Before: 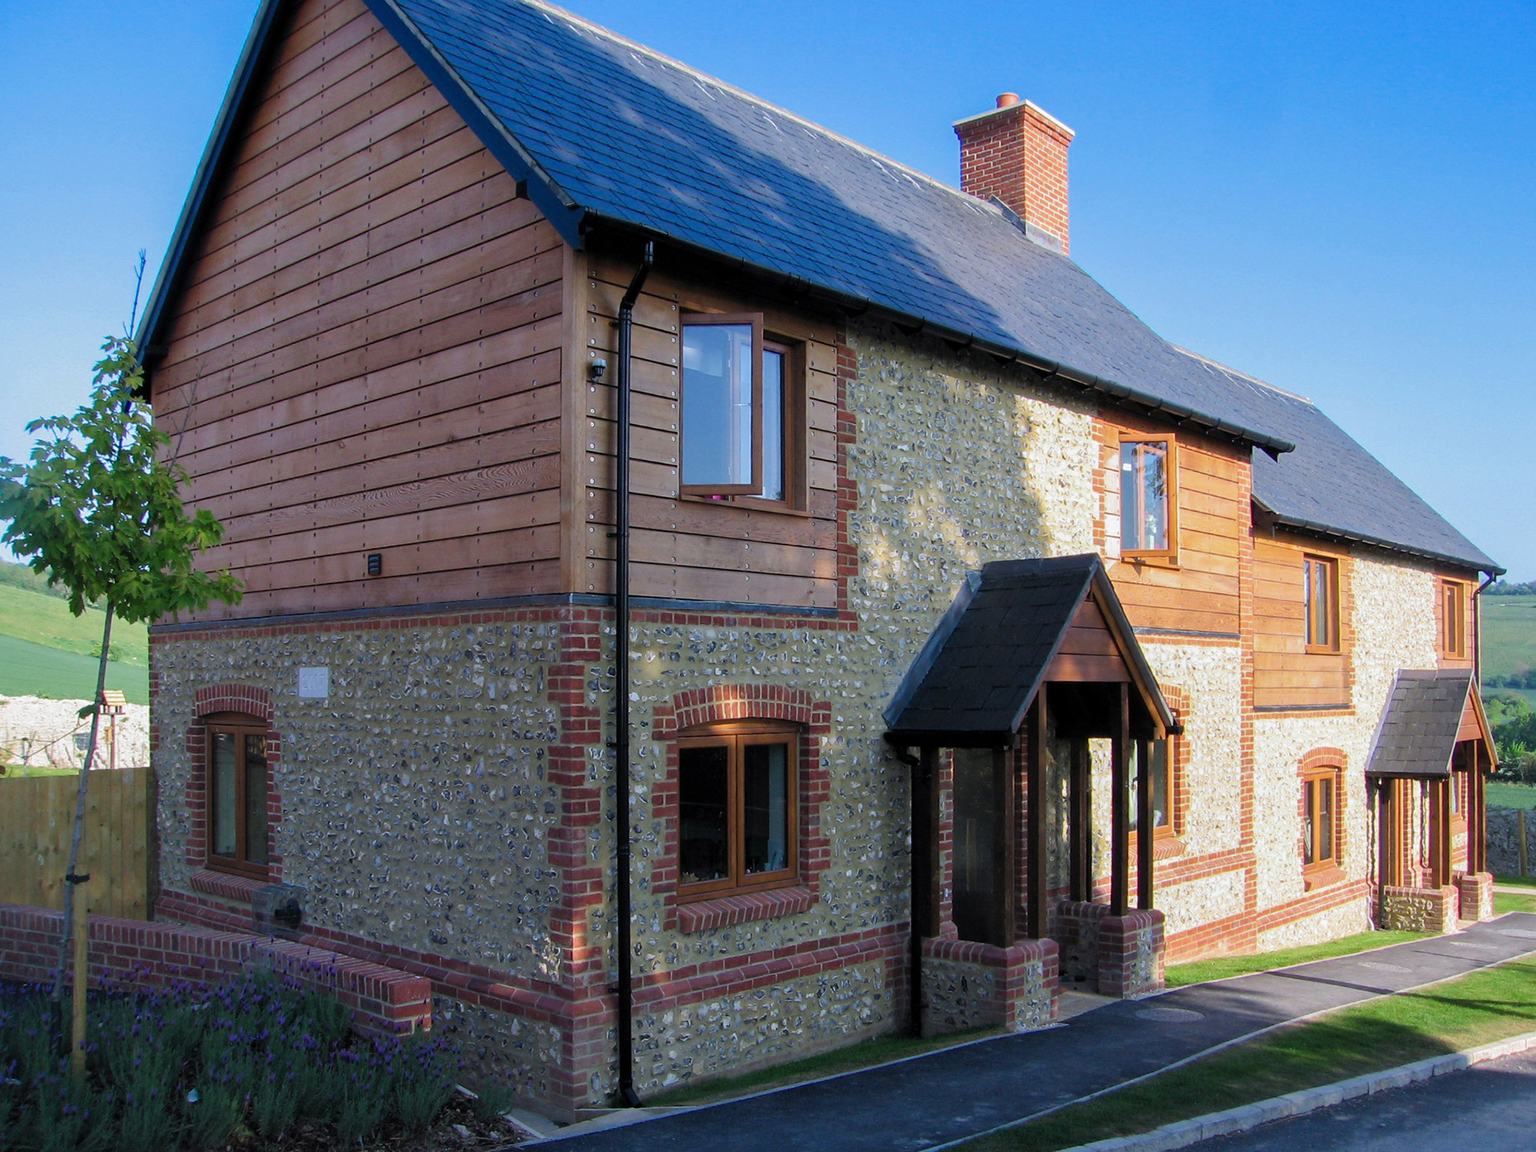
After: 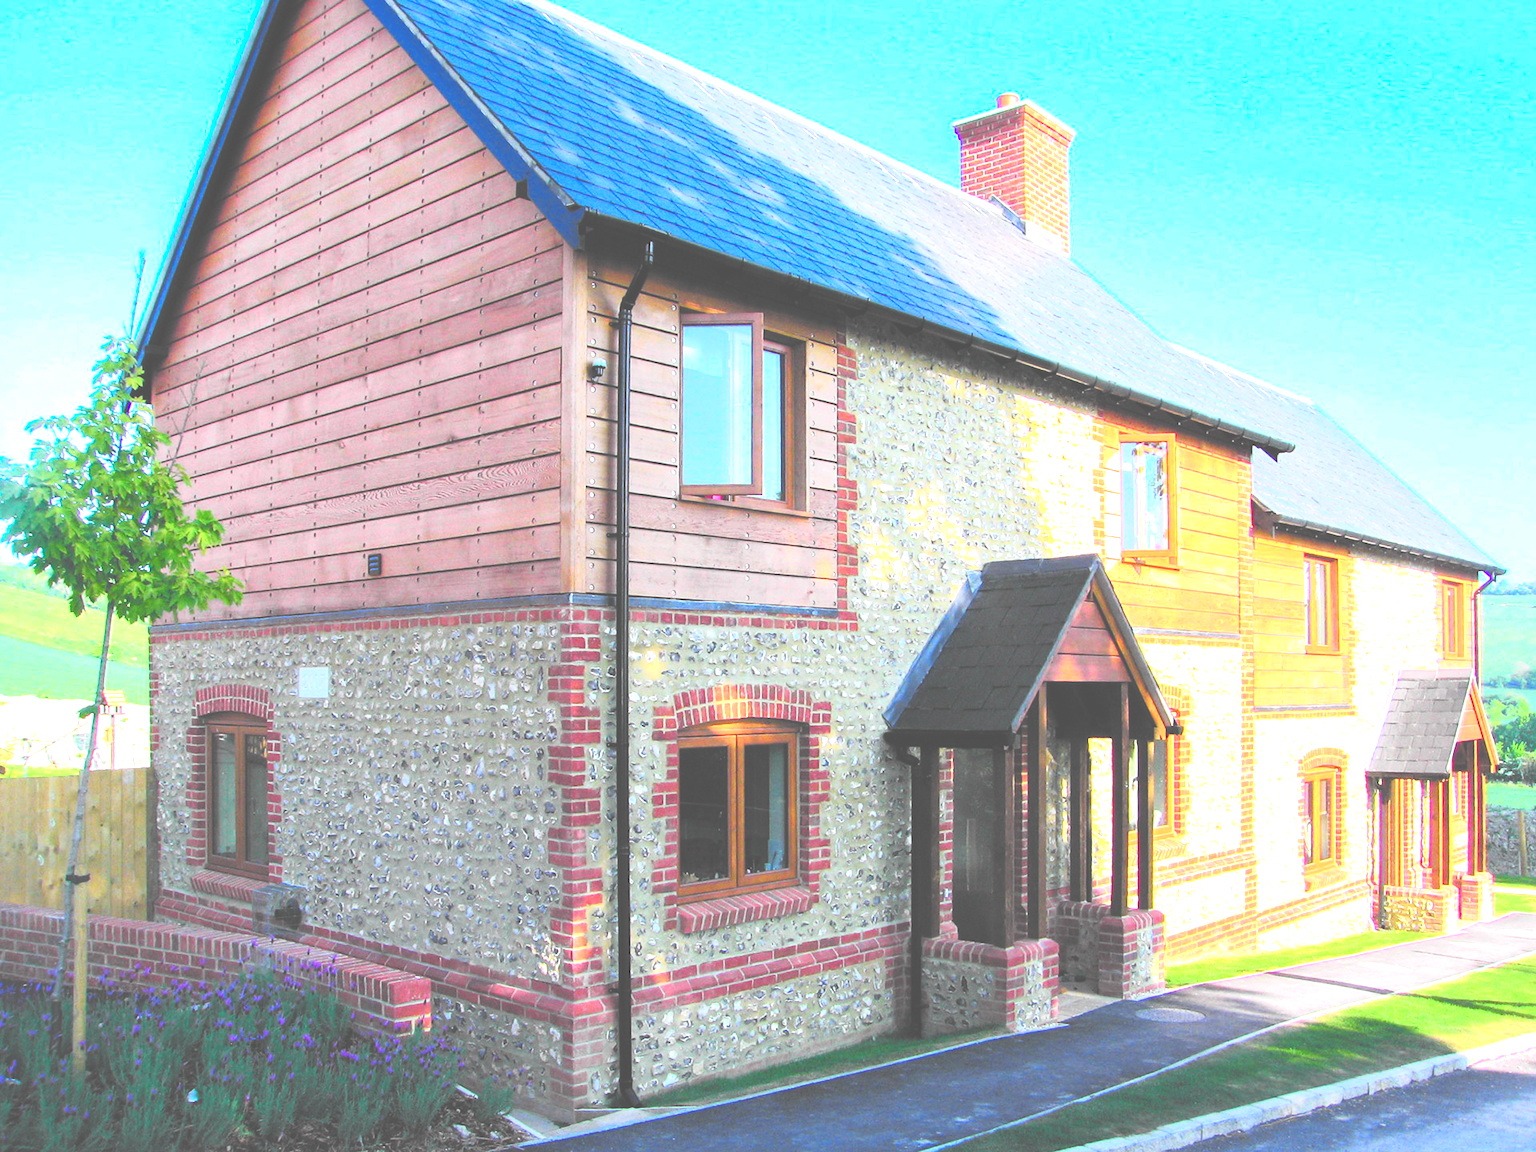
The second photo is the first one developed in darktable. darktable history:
exposure: black level correction -0.023, exposure 1.397 EV, compensate highlight preservation false
color balance rgb: linear chroma grading › shadows 32%, linear chroma grading › global chroma -2%, linear chroma grading › mid-tones 4%, perceptual saturation grading › global saturation -2%, perceptual saturation grading › highlights -8%, perceptual saturation grading › mid-tones 8%, perceptual saturation grading › shadows 4%, perceptual brilliance grading › highlights 8%, perceptual brilliance grading › mid-tones 4%, perceptual brilliance grading › shadows 2%, global vibrance 16%, saturation formula JzAzBz (2021)
tone curve: curves: ch0 [(0, 0) (0.062, 0.037) (0.142, 0.138) (0.359, 0.419) (0.469, 0.544) (0.634, 0.722) (0.839, 0.909) (0.998, 0.978)]; ch1 [(0, 0) (0.437, 0.408) (0.472, 0.47) (0.502, 0.503) (0.527, 0.523) (0.559, 0.573) (0.608, 0.665) (0.669, 0.748) (0.859, 0.899) (1, 1)]; ch2 [(0, 0) (0.33, 0.301) (0.421, 0.443) (0.473, 0.498) (0.502, 0.5) (0.535, 0.531) (0.575, 0.603) (0.608, 0.667) (1, 1)], color space Lab, independent channels, preserve colors none
tone equalizer: on, module defaults
